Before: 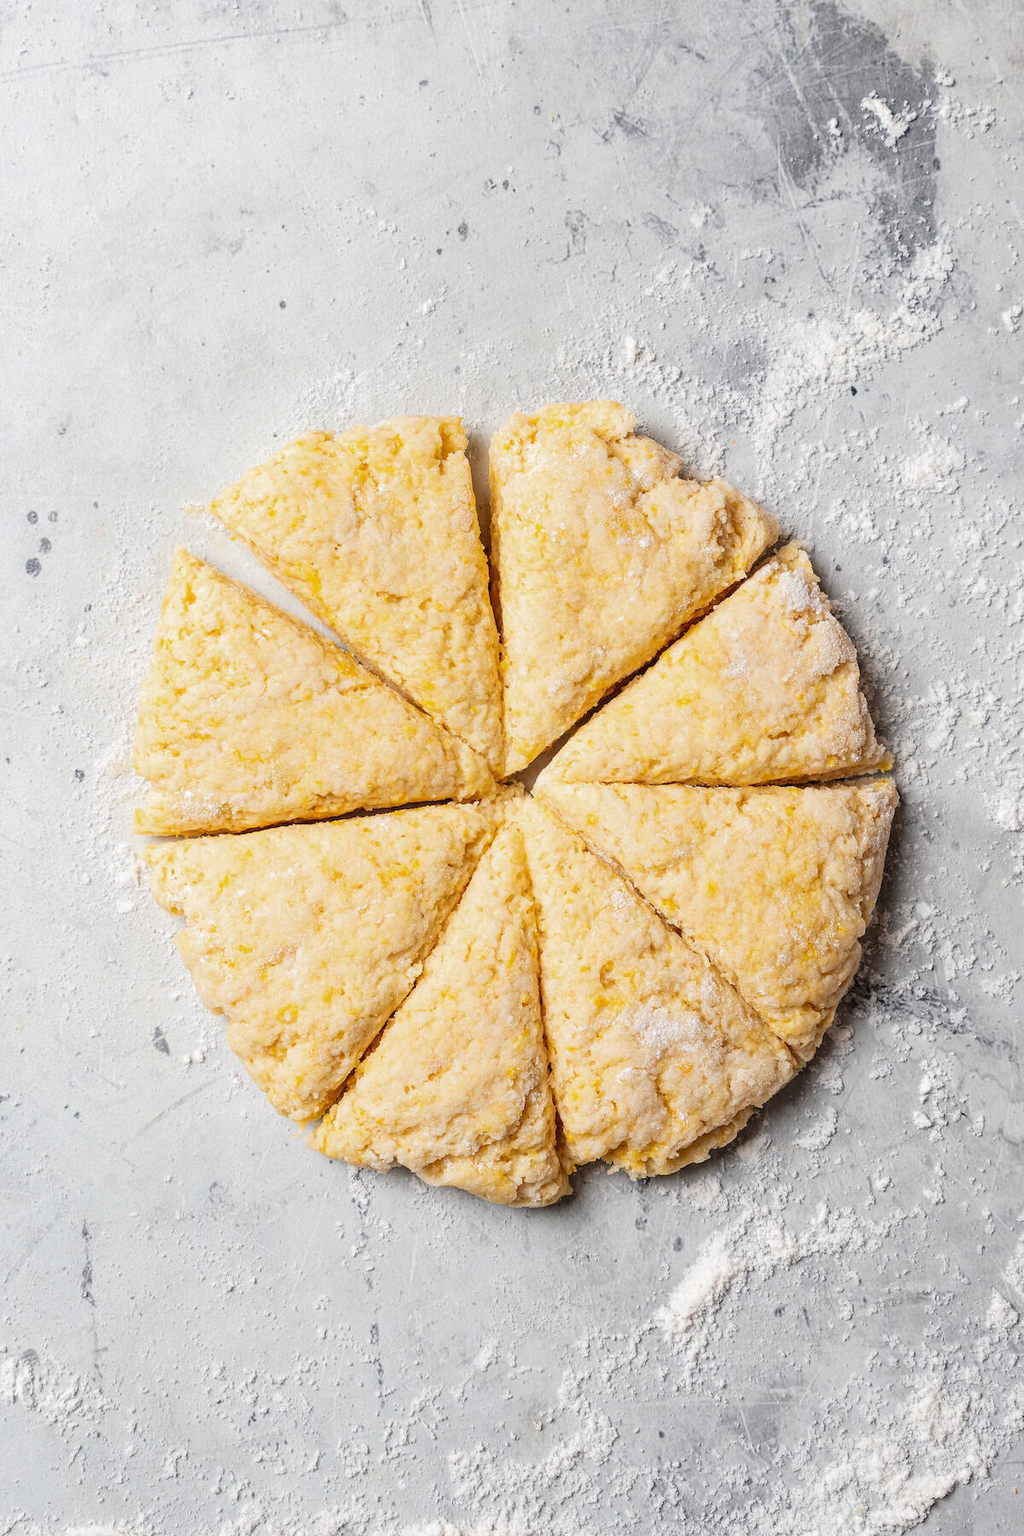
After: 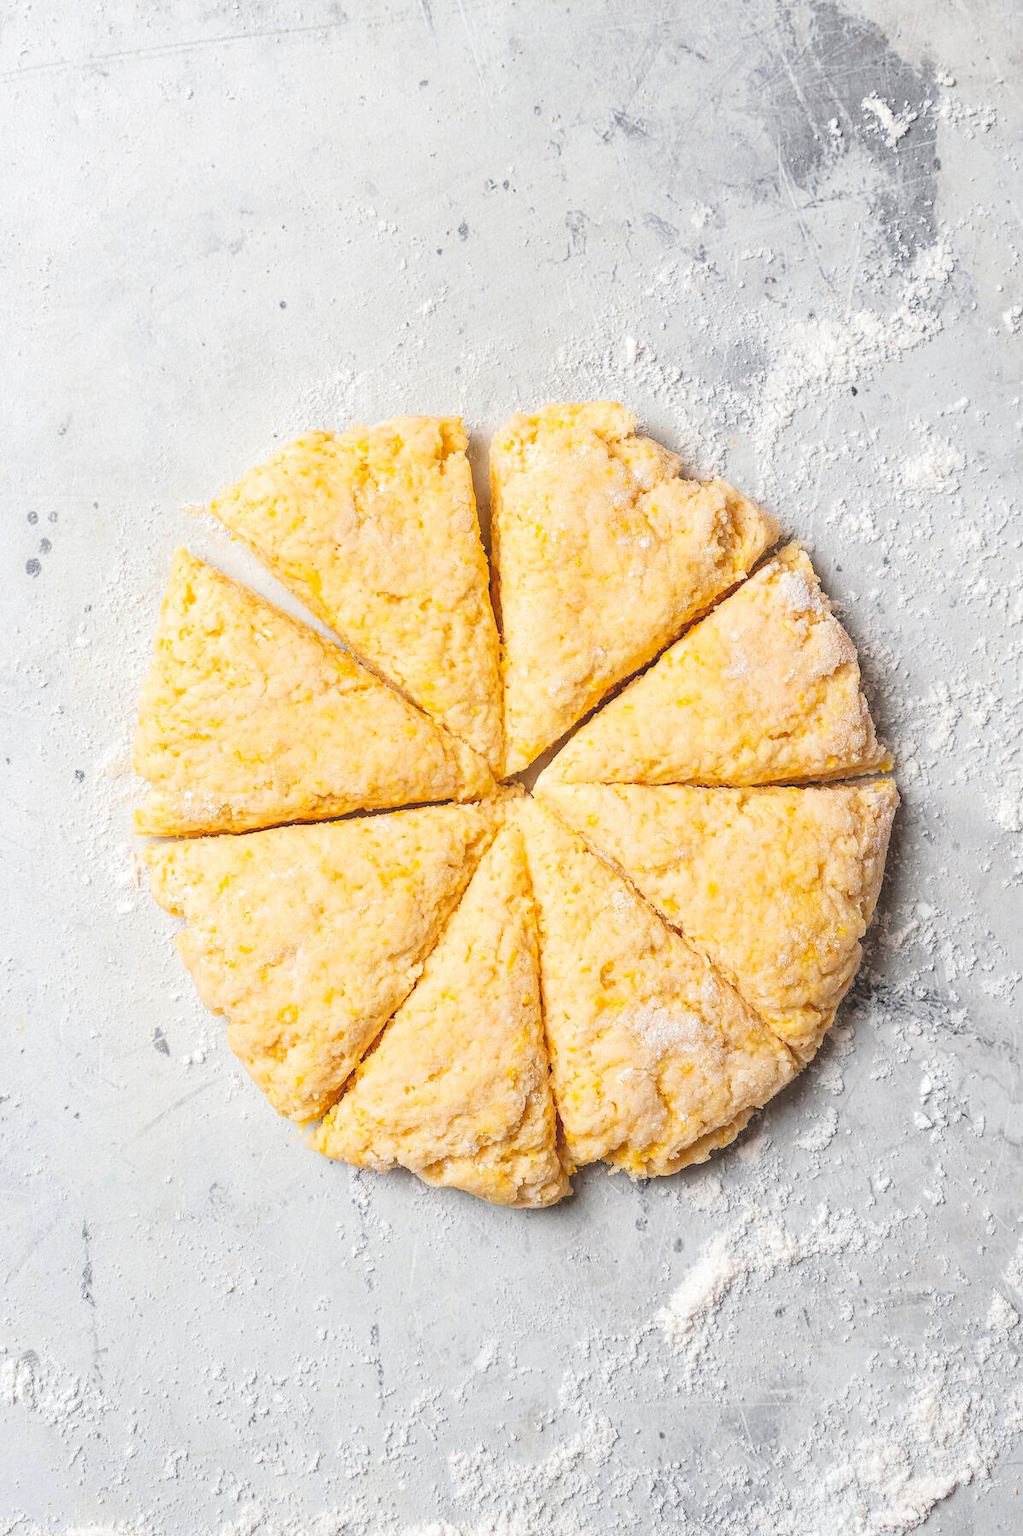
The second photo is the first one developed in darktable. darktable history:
tone equalizer: -8 EV -0.728 EV, -7 EV -0.711 EV, -6 EV -0.64 EV, -5 EV -0.399 EV, -3 EV 0.378 EV, -2 EV 0.6 EV, -1 EV 0.696 EV, +0 EV 0.763 EV
contrast brightness saturation: contrast -0.276
crop: left 0.071%
